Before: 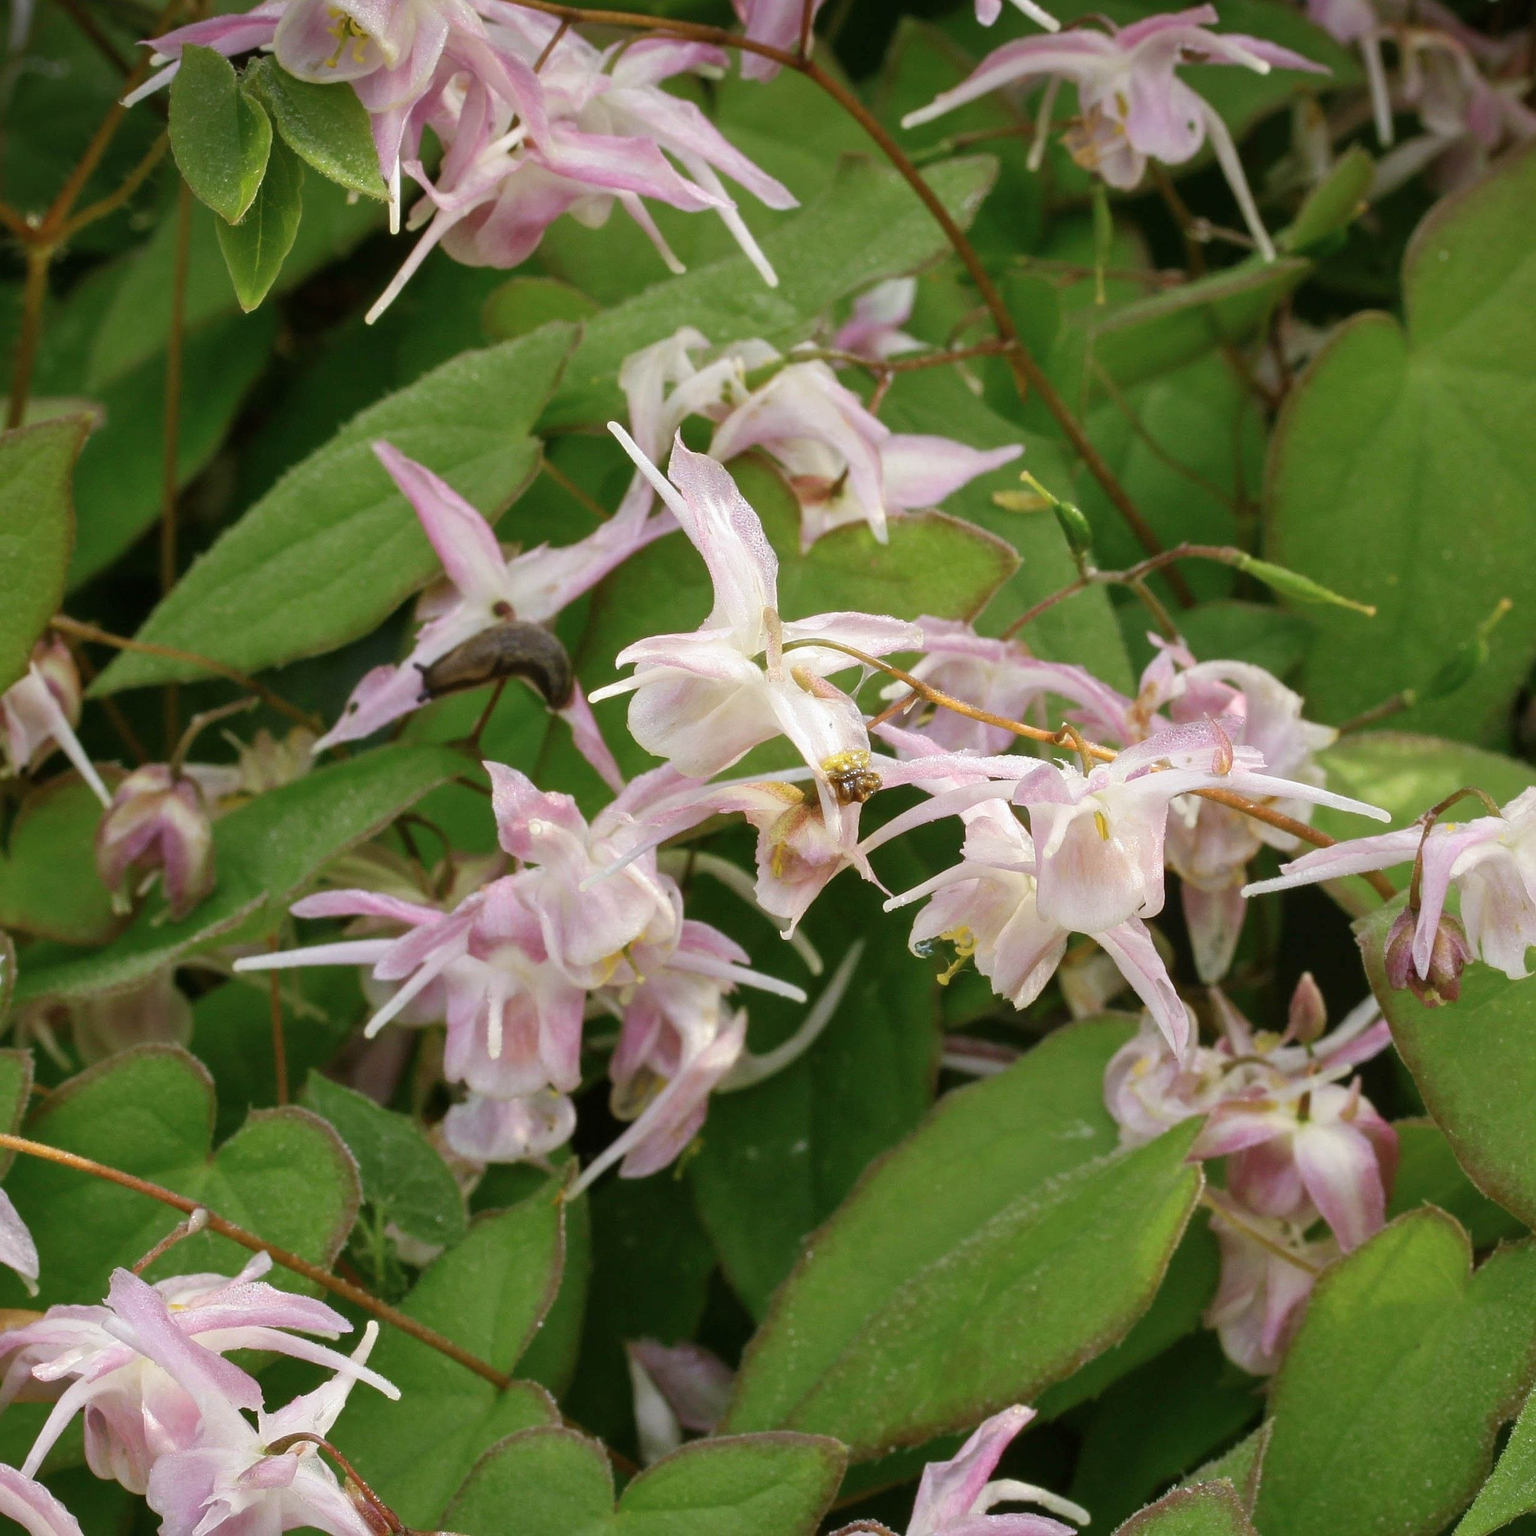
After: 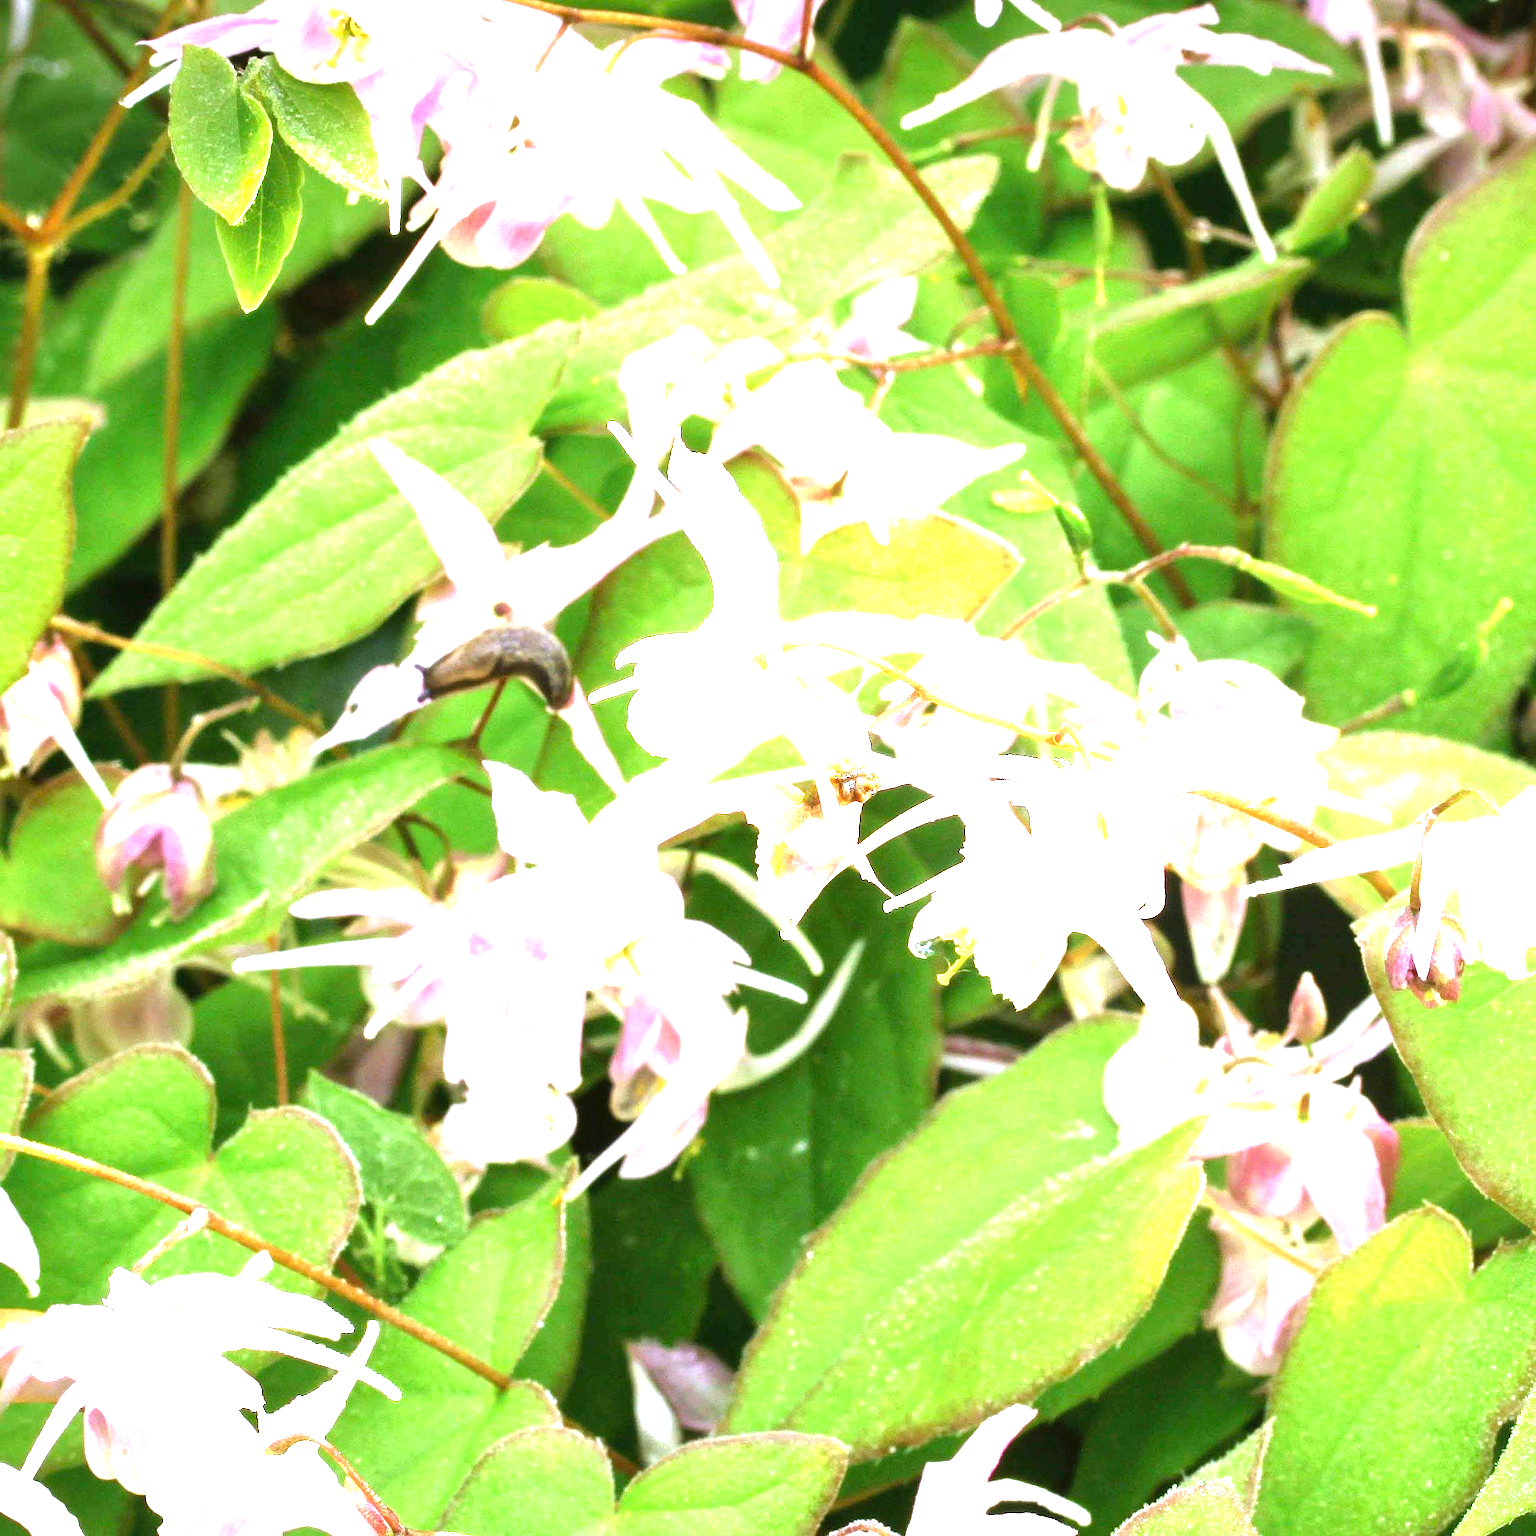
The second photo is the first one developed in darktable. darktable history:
white balance: red 0.967, blue 1.119, emerald 0.756
exposure: black level correction 0, exposure 0.7 EV, compensate exposure bias true, compensate highlight preservation false
levels: levels [0, 0.281, 0.562]
